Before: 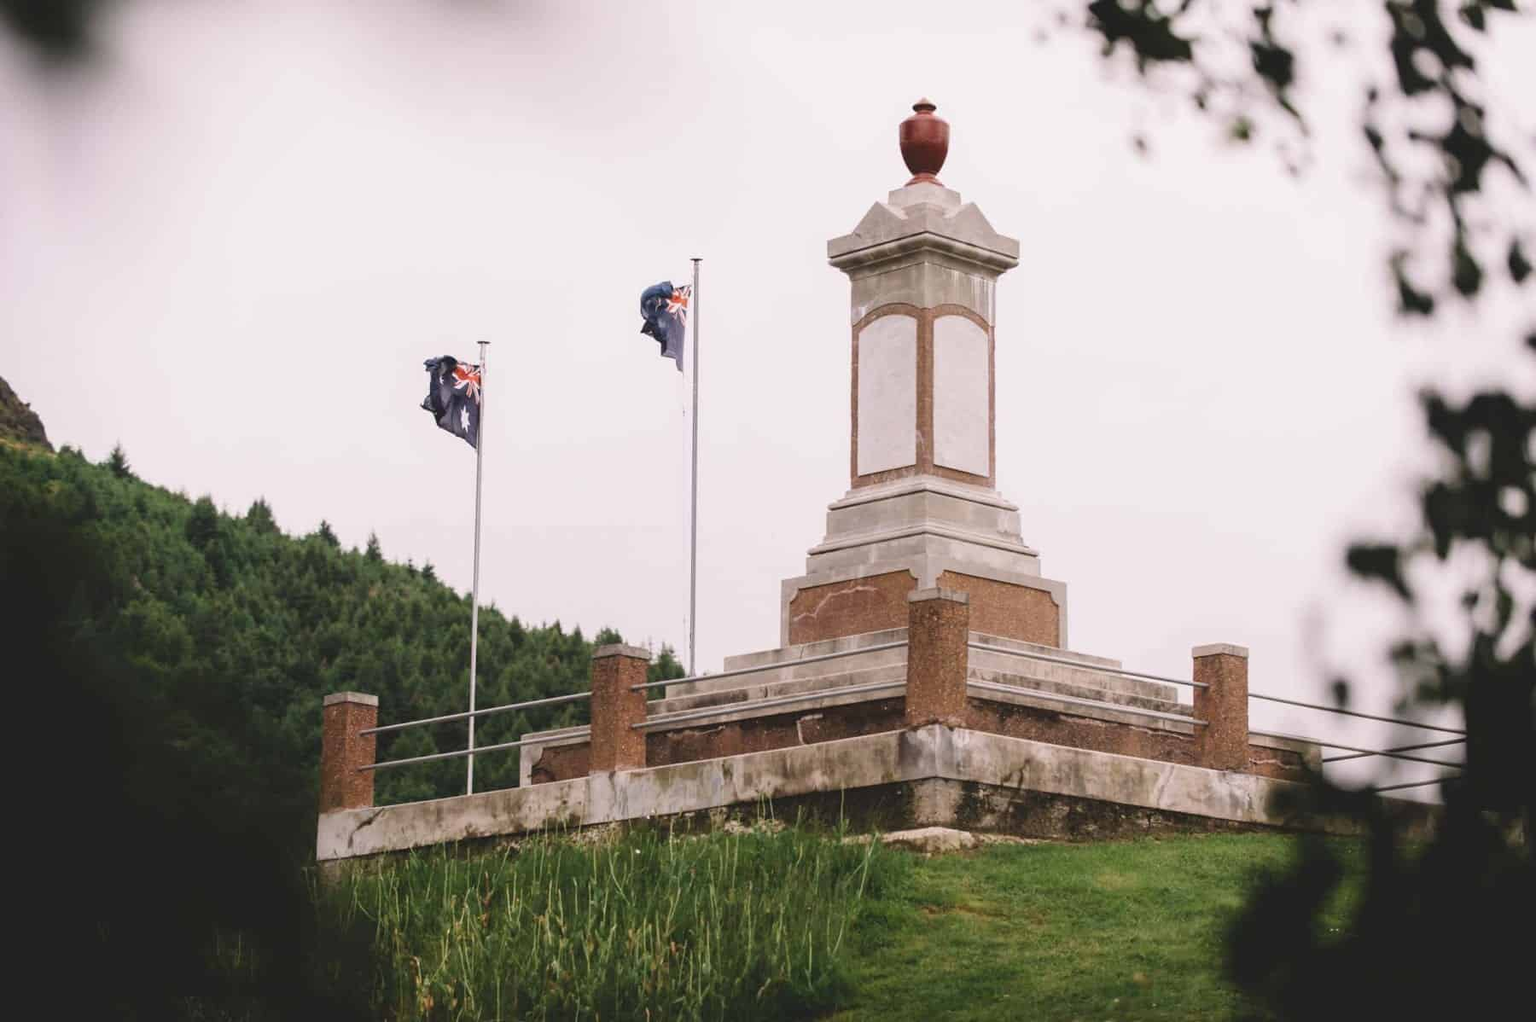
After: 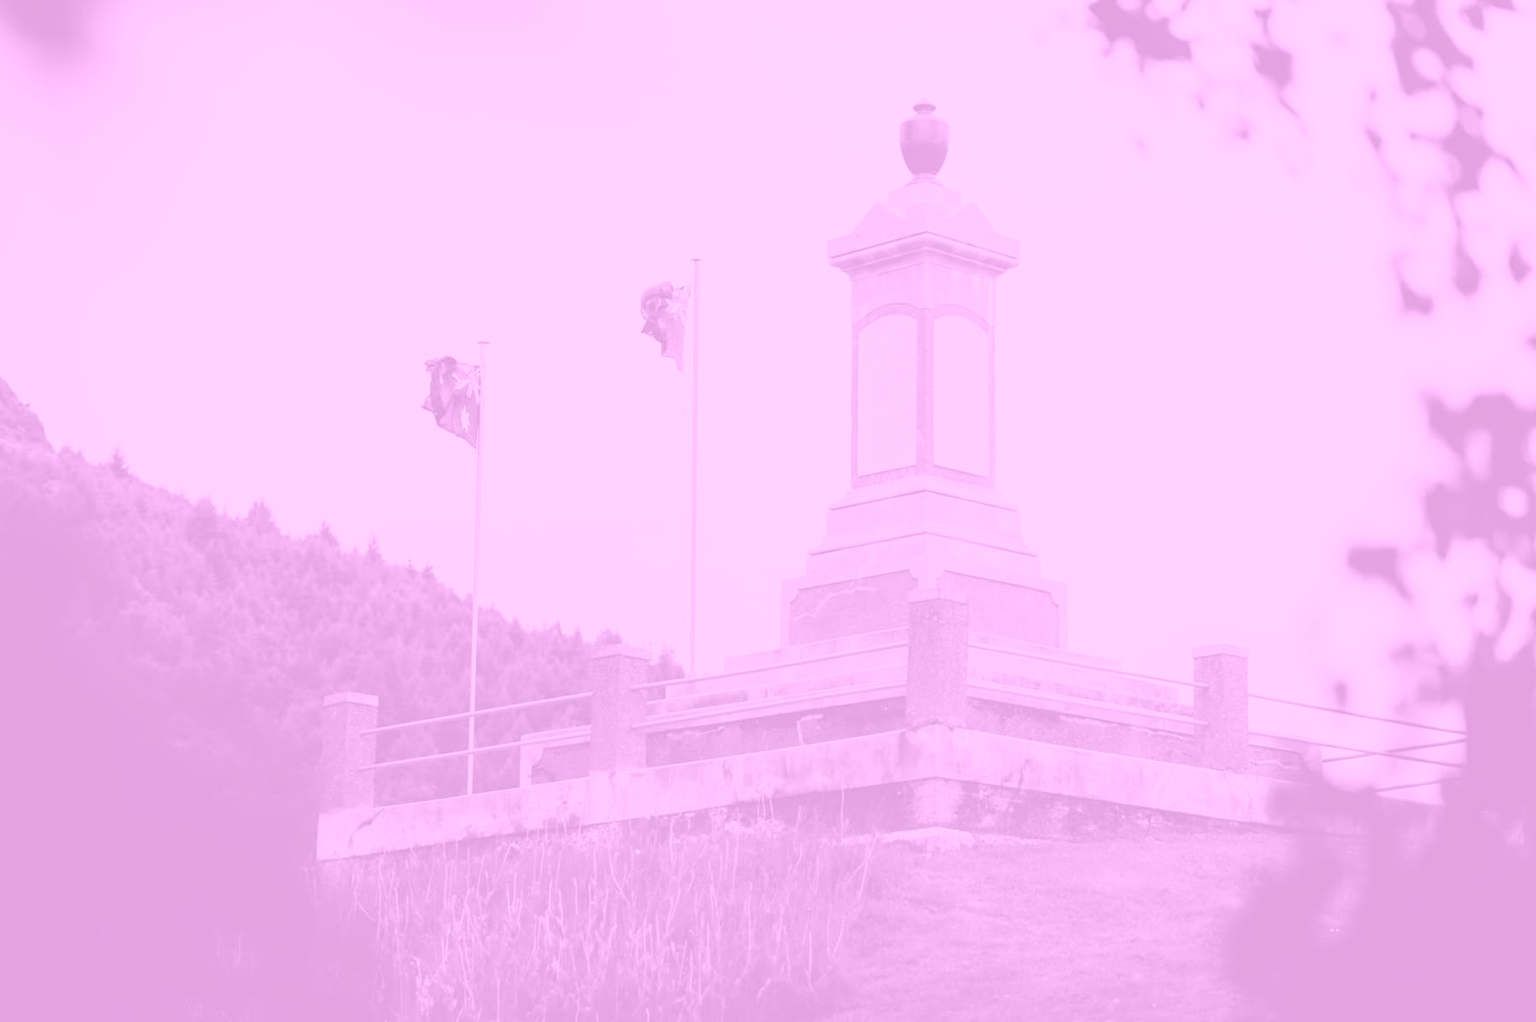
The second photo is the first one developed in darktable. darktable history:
colorize: hue 331.2°, saturation 75%, source mix 30.28%, lightness 70.52%, version 1
color balance rgb: shadows lift › chroma 1%, shadows lift › hue 113°, highlights gain › chroma 0.2%, highlights gain › hue 333°, perceptual saturation grading › global saturation 20%, perceptual saturation grading › highlights -50%, perceptual saturation grading › shadows 25%, contrast -30%
